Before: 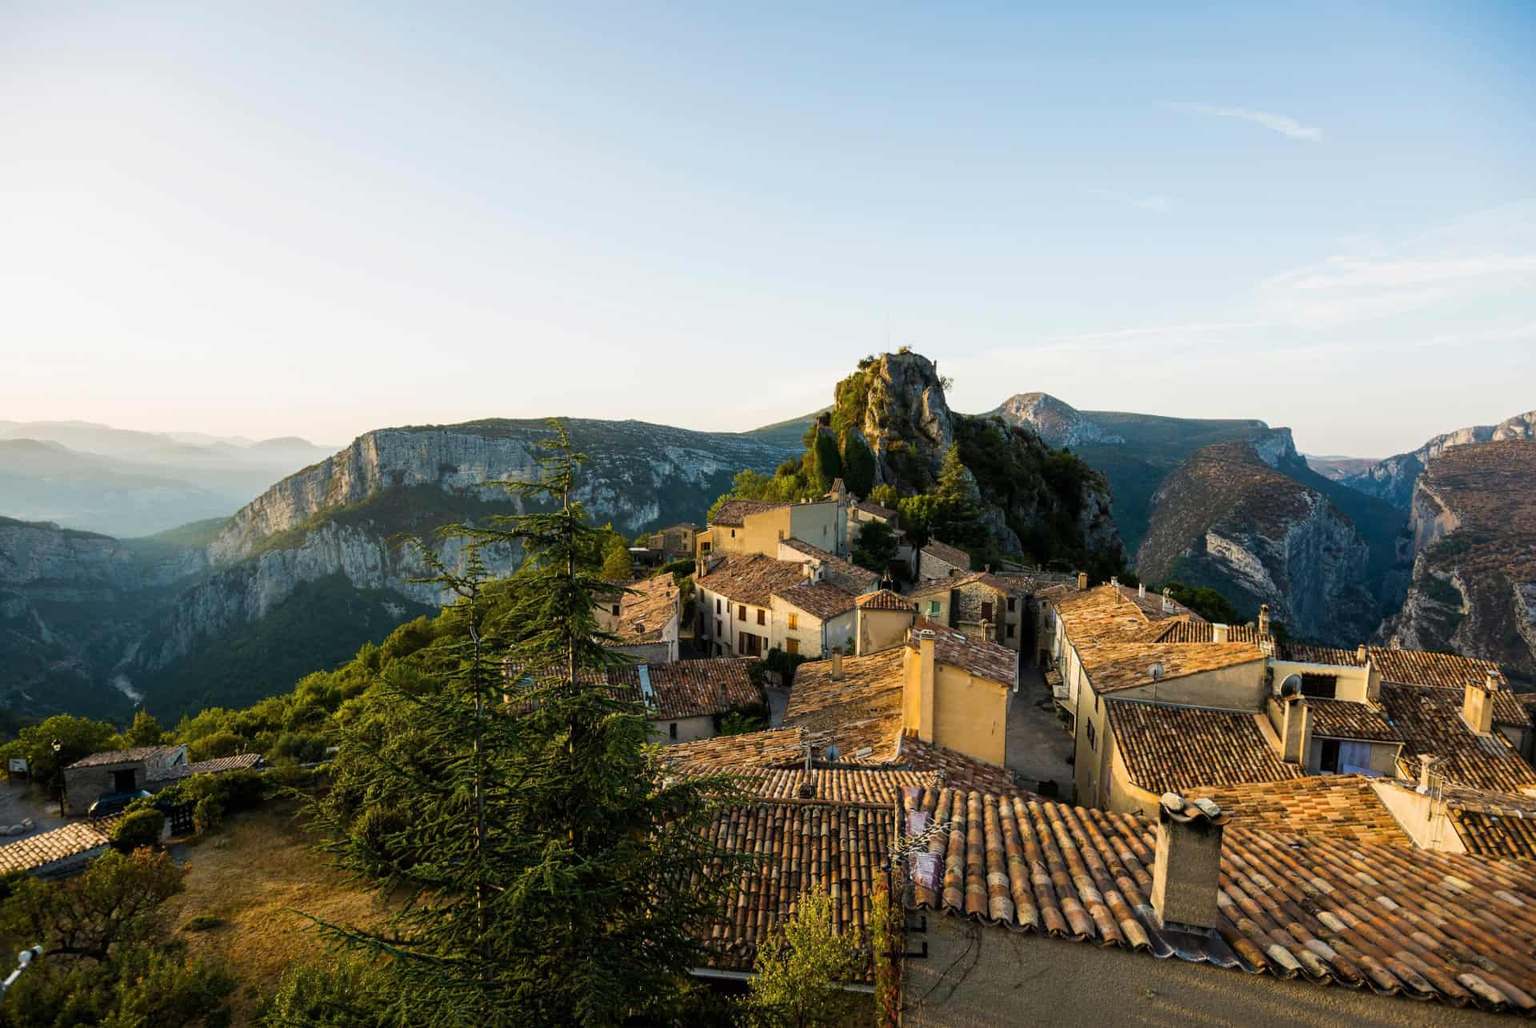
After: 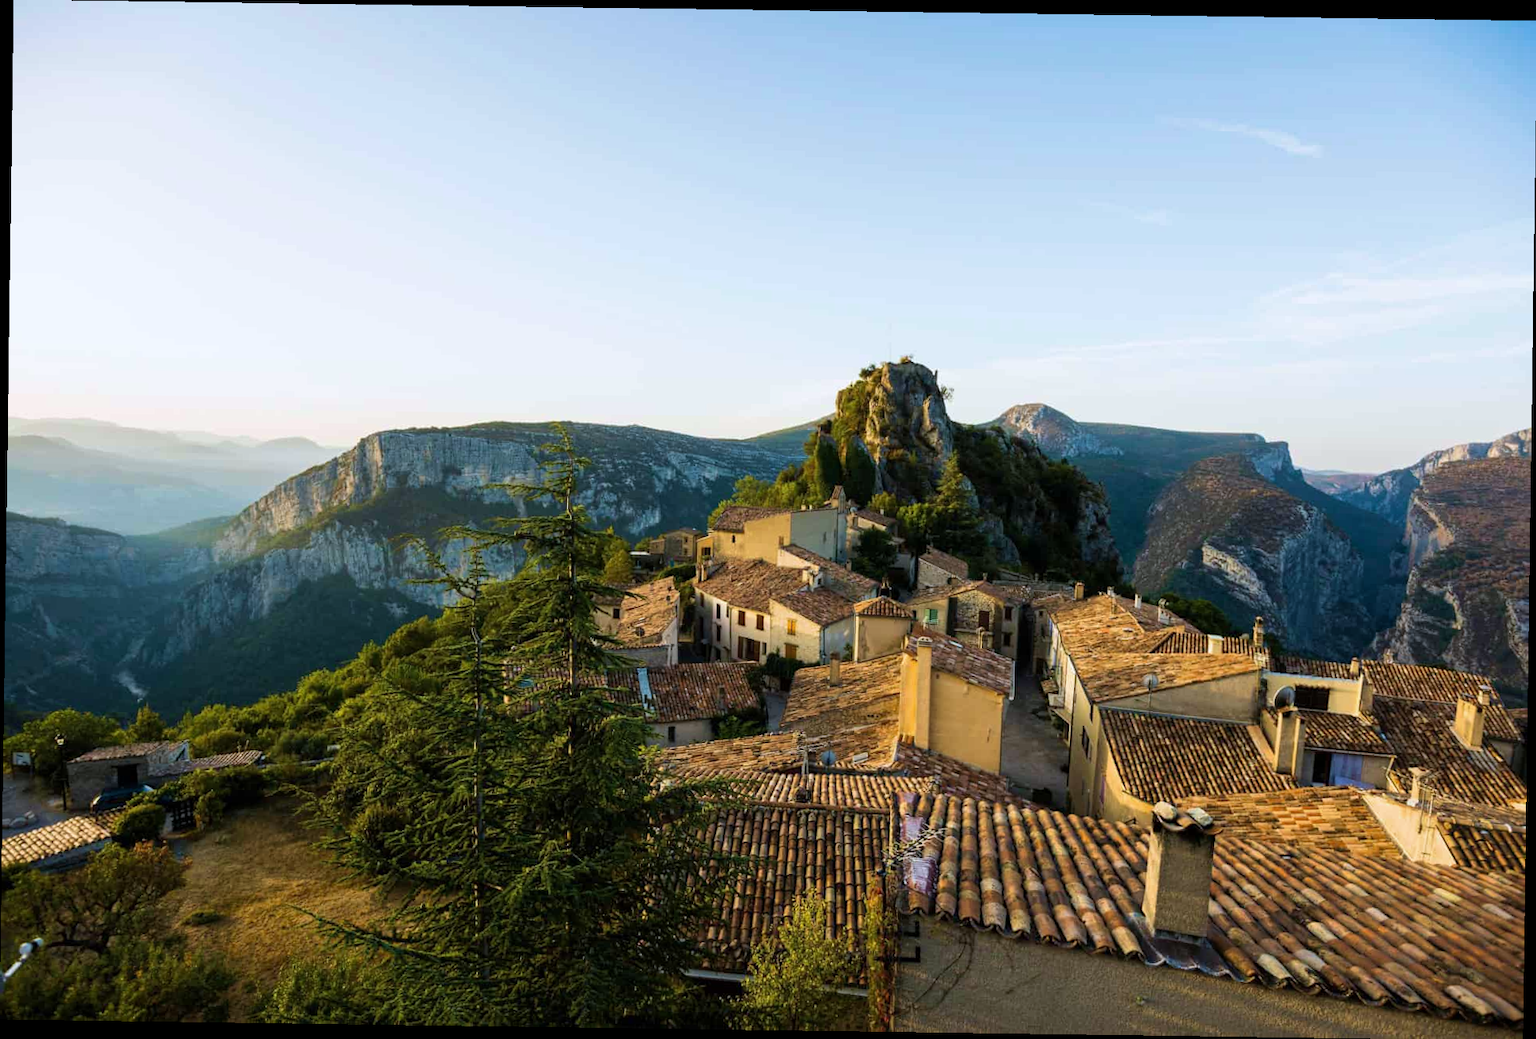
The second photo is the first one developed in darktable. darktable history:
velvia: on, module defaults
white balance: red 0.976, blue 1.04
rotate and perspective: rotation 0.8°, automatic cropping off
